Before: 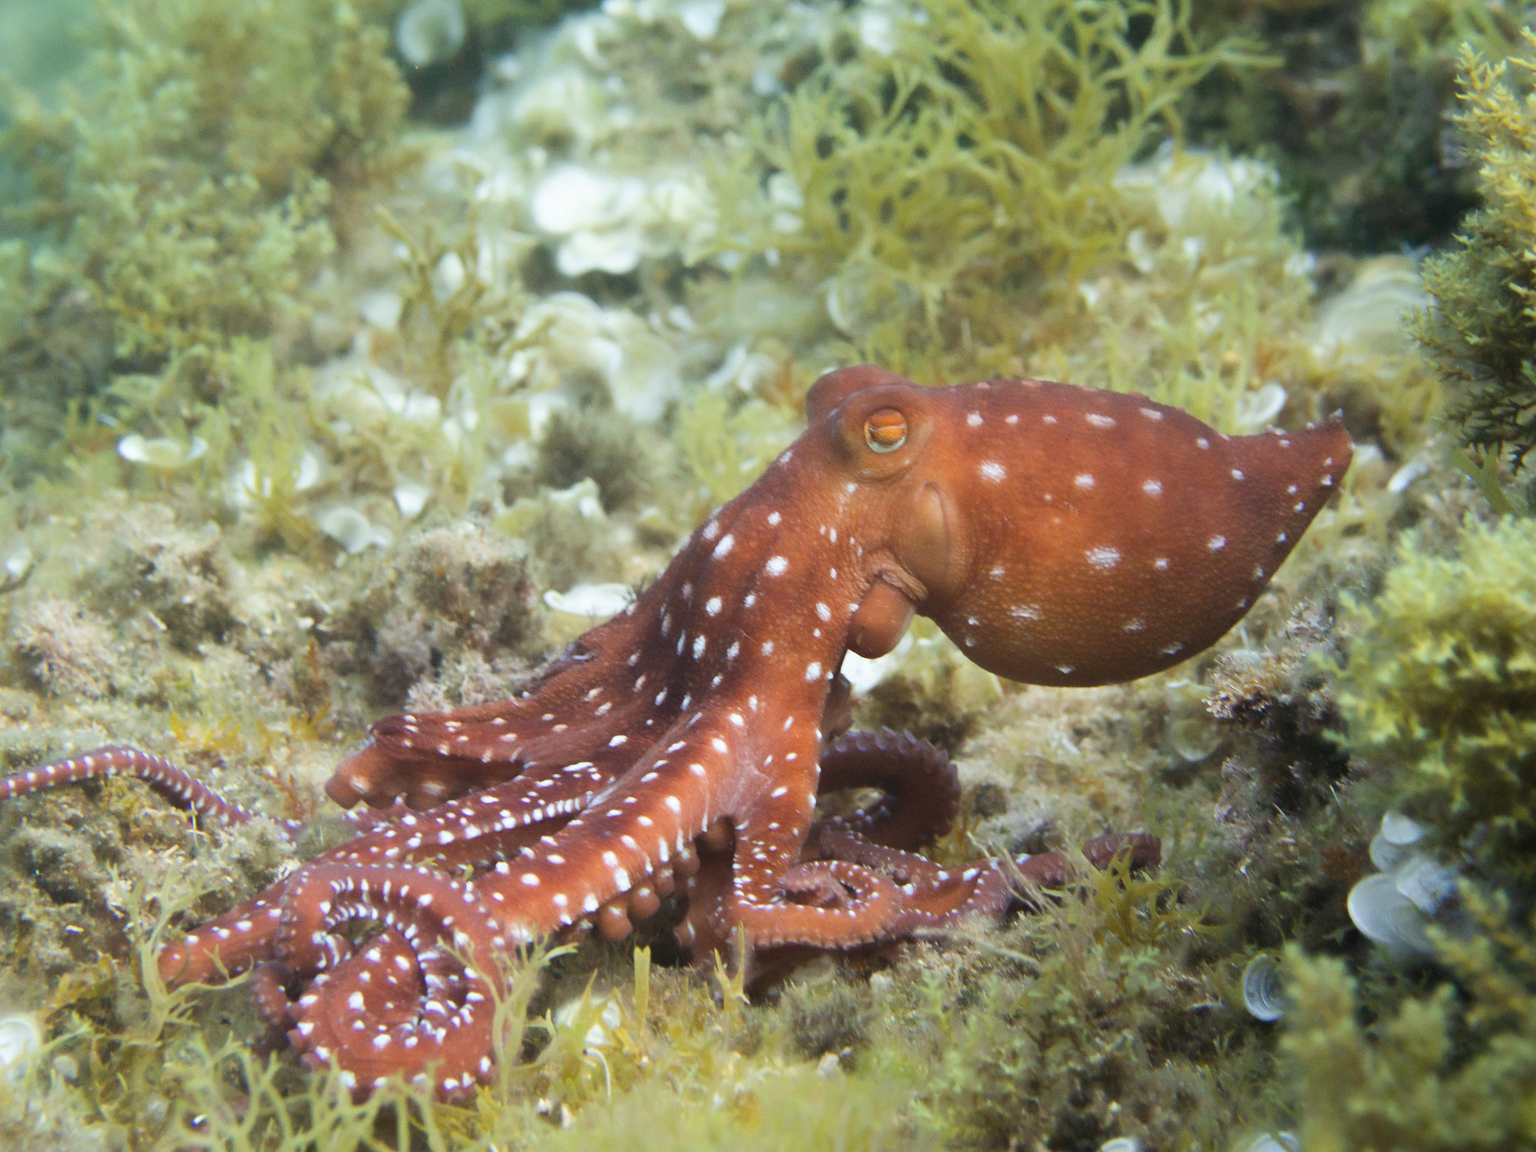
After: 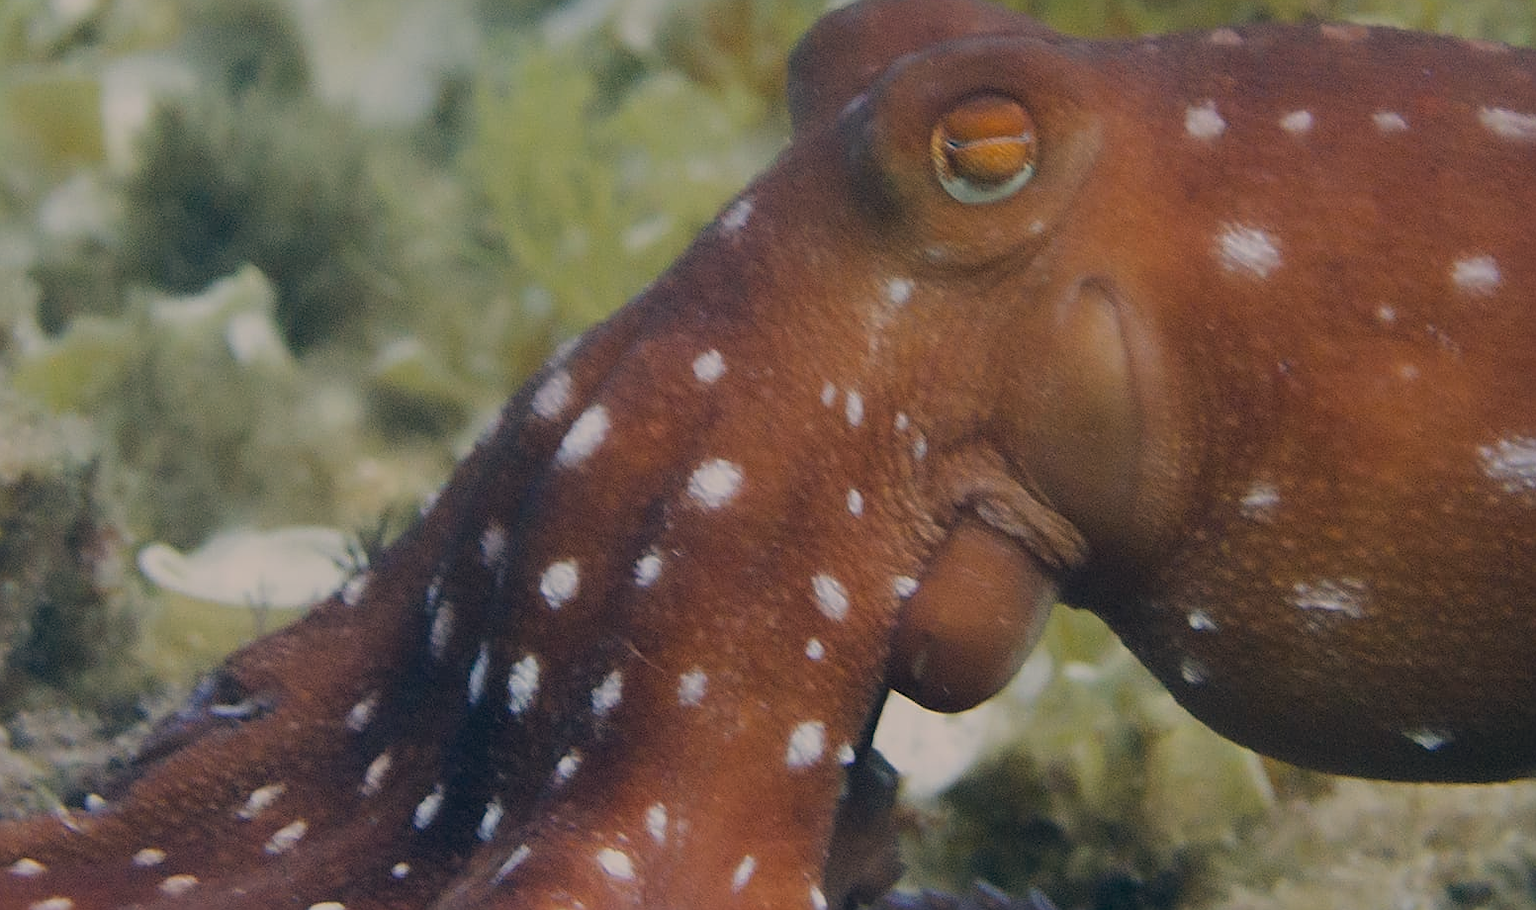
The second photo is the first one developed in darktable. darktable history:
color correction: highlights a* 10.32, highlights b* 14.66, shadows a* -9.59, shadows b* -15.02
crop: left 31.751%, top 32.172%, right 27.8%, bottom 35.83%
white balance: emerald 1
sharpen: on, module defaults
exposure: exposure -1 EV, compensate highlight preservation false
